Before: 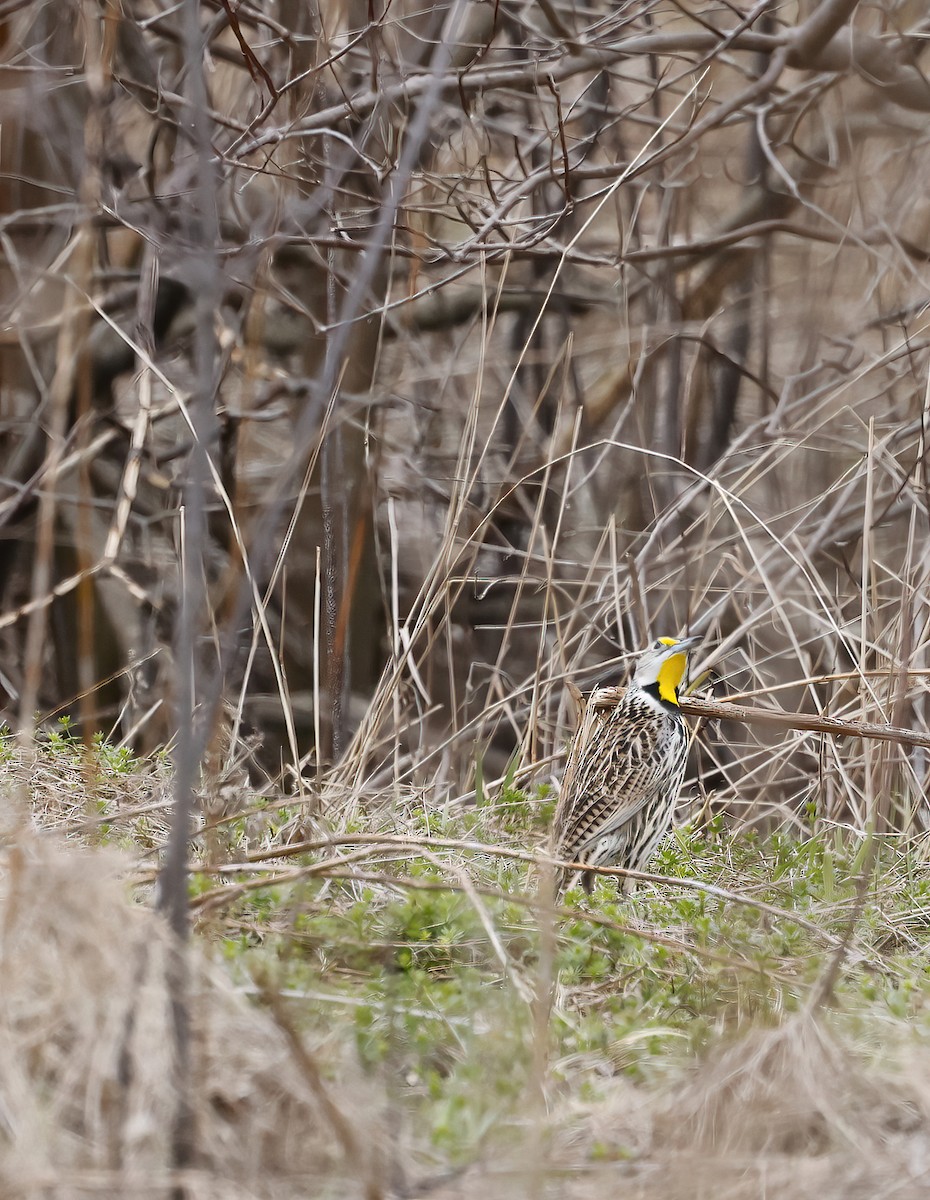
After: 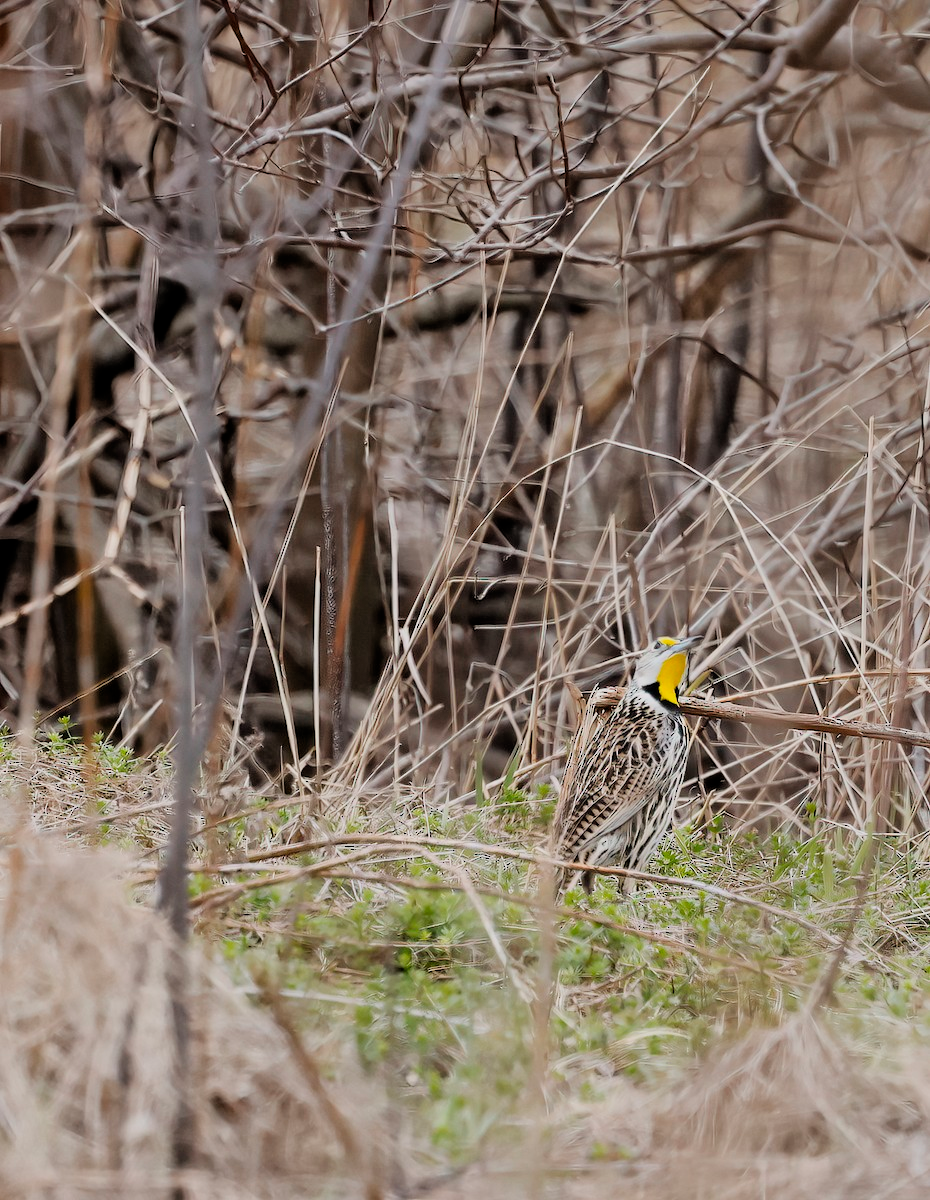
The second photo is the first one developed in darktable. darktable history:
filmic rgb: black relative exposure -7.74 EV, white relative exposure 4.36 EV, target black luminance 0%, hardness 3.76, latitude 50.64%, contrast 1.075, highlights saturation mix 8.86%, shadows ↔ highlights balance -0.218%
shadows and highlights: shadows 37.6, highlights -27.93, soften with gaussian
